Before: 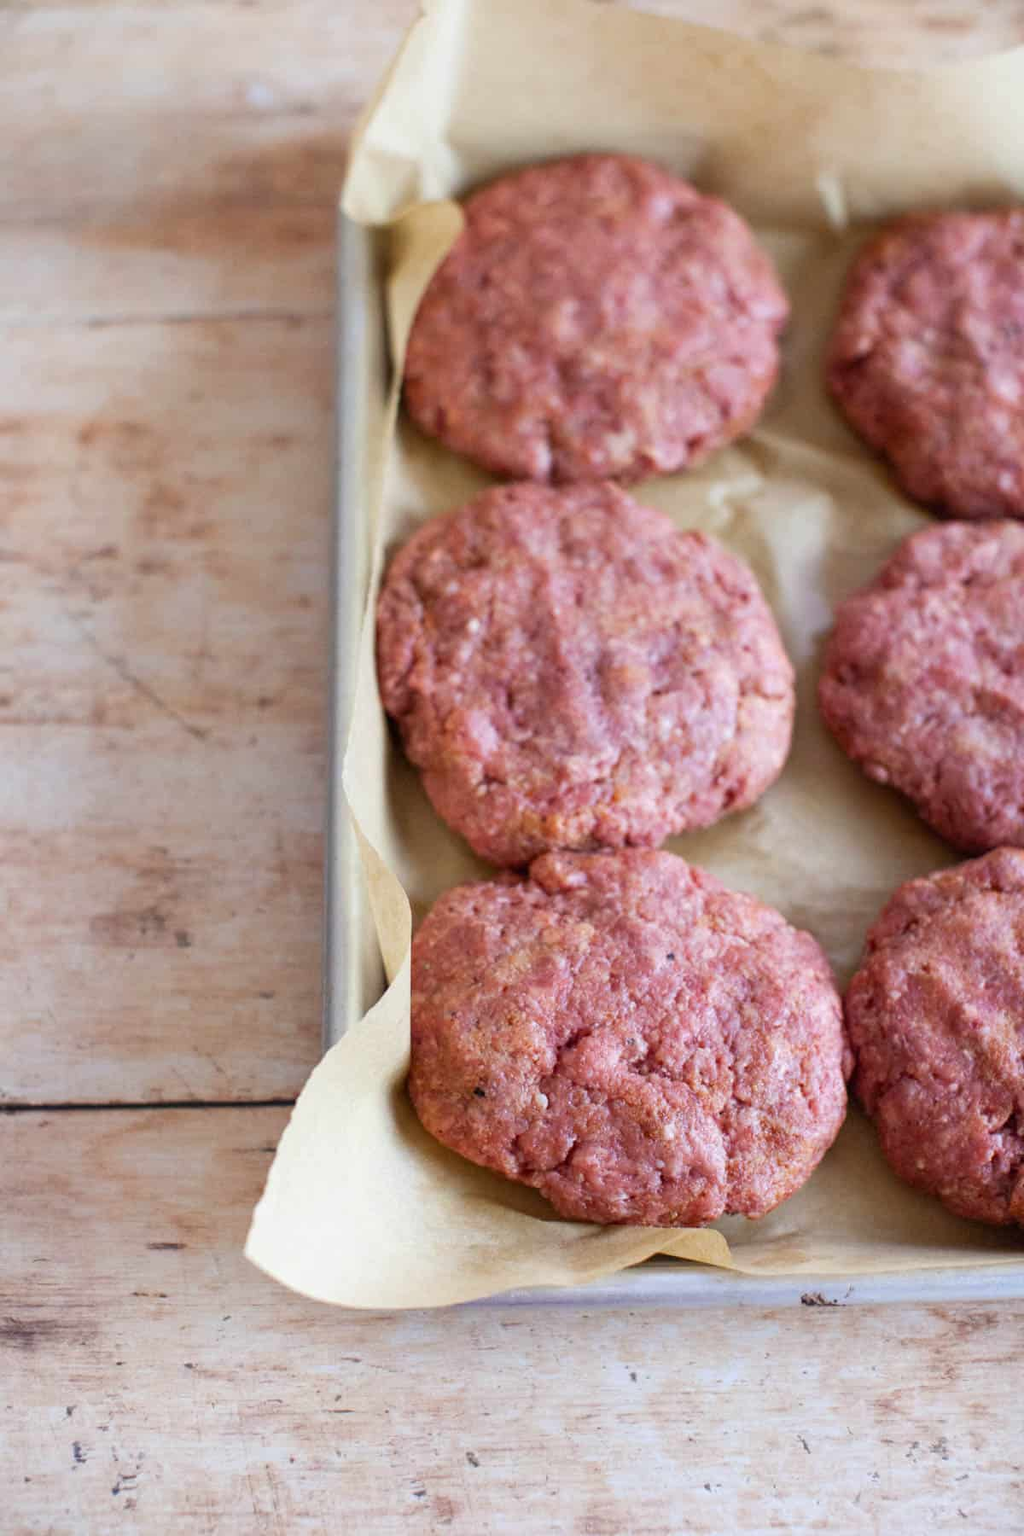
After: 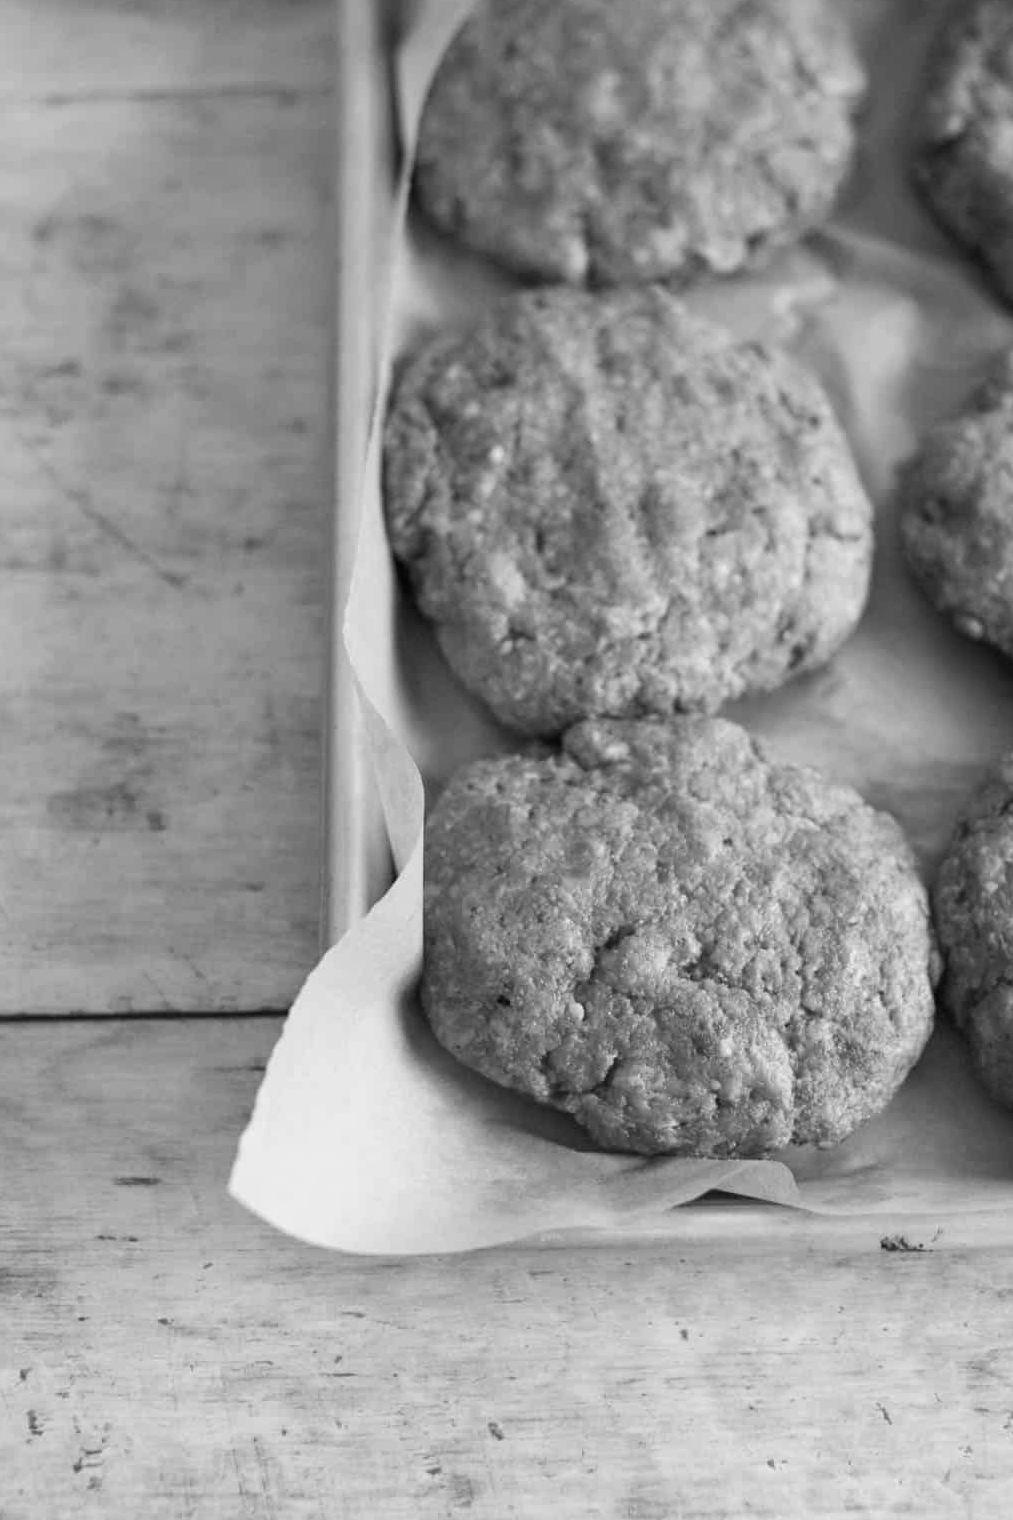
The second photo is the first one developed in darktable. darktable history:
color calibration: output gray [0.31, 0.36, 0.33, 0], gray › normalize channels true, illuminant same as pipeline (D50), adaptation XYZ, x 0.346, y 0.359, gamut compression 0
crop and rotate: left 4.842%, top 15.51%, right 10.668%
monochrome: on, module defaults
